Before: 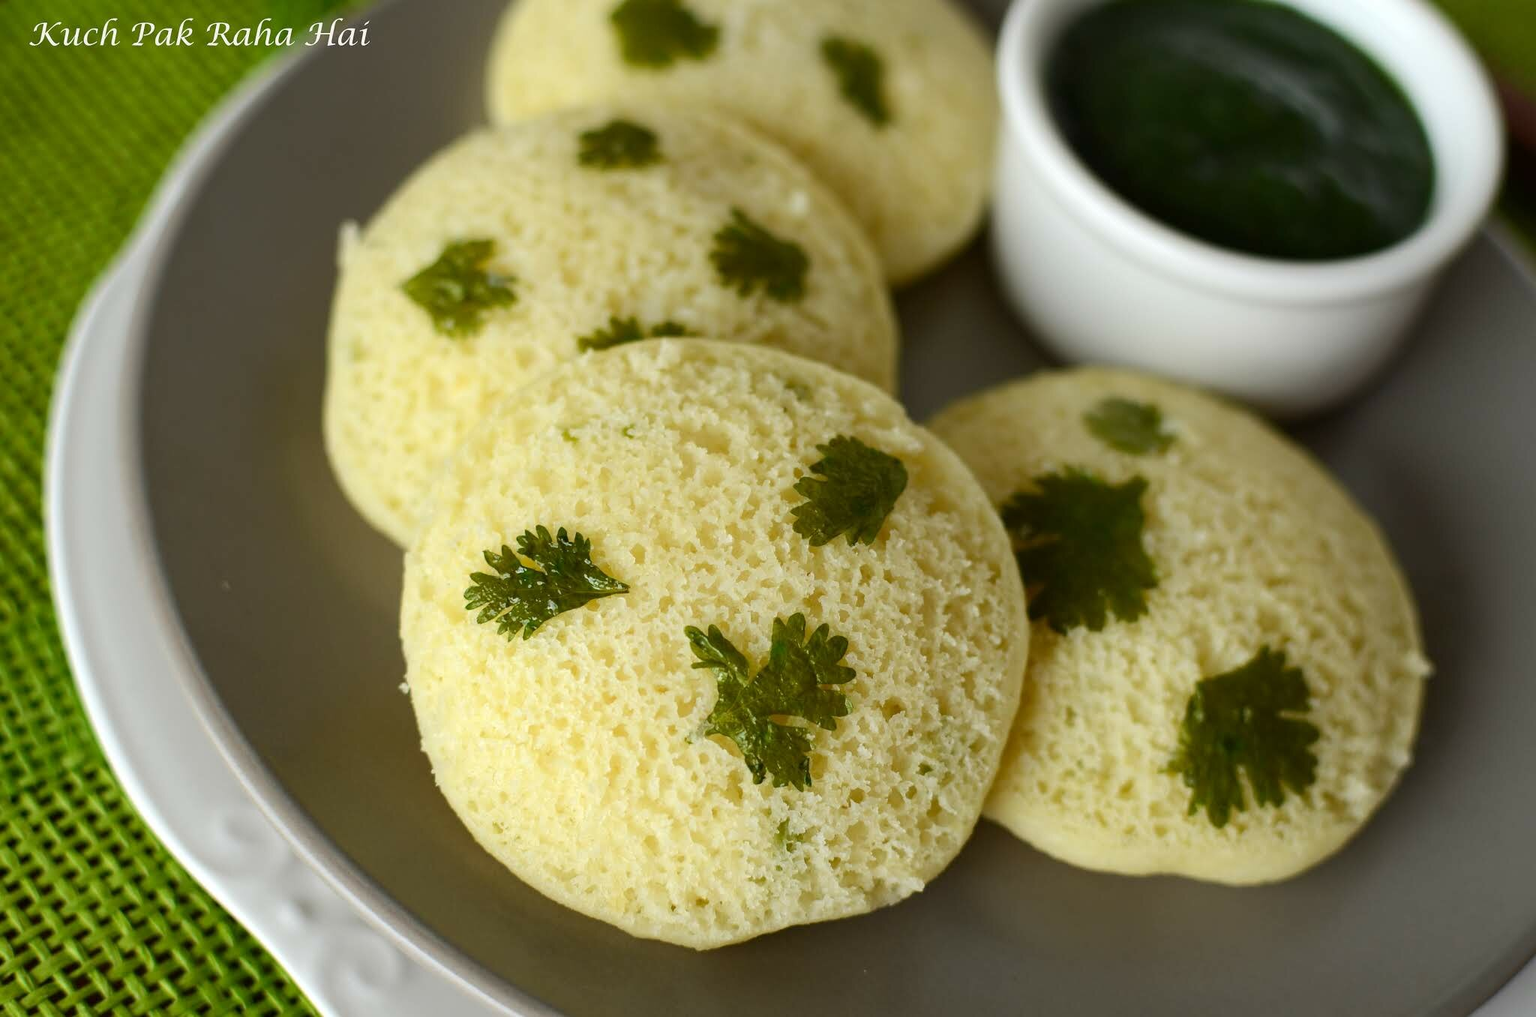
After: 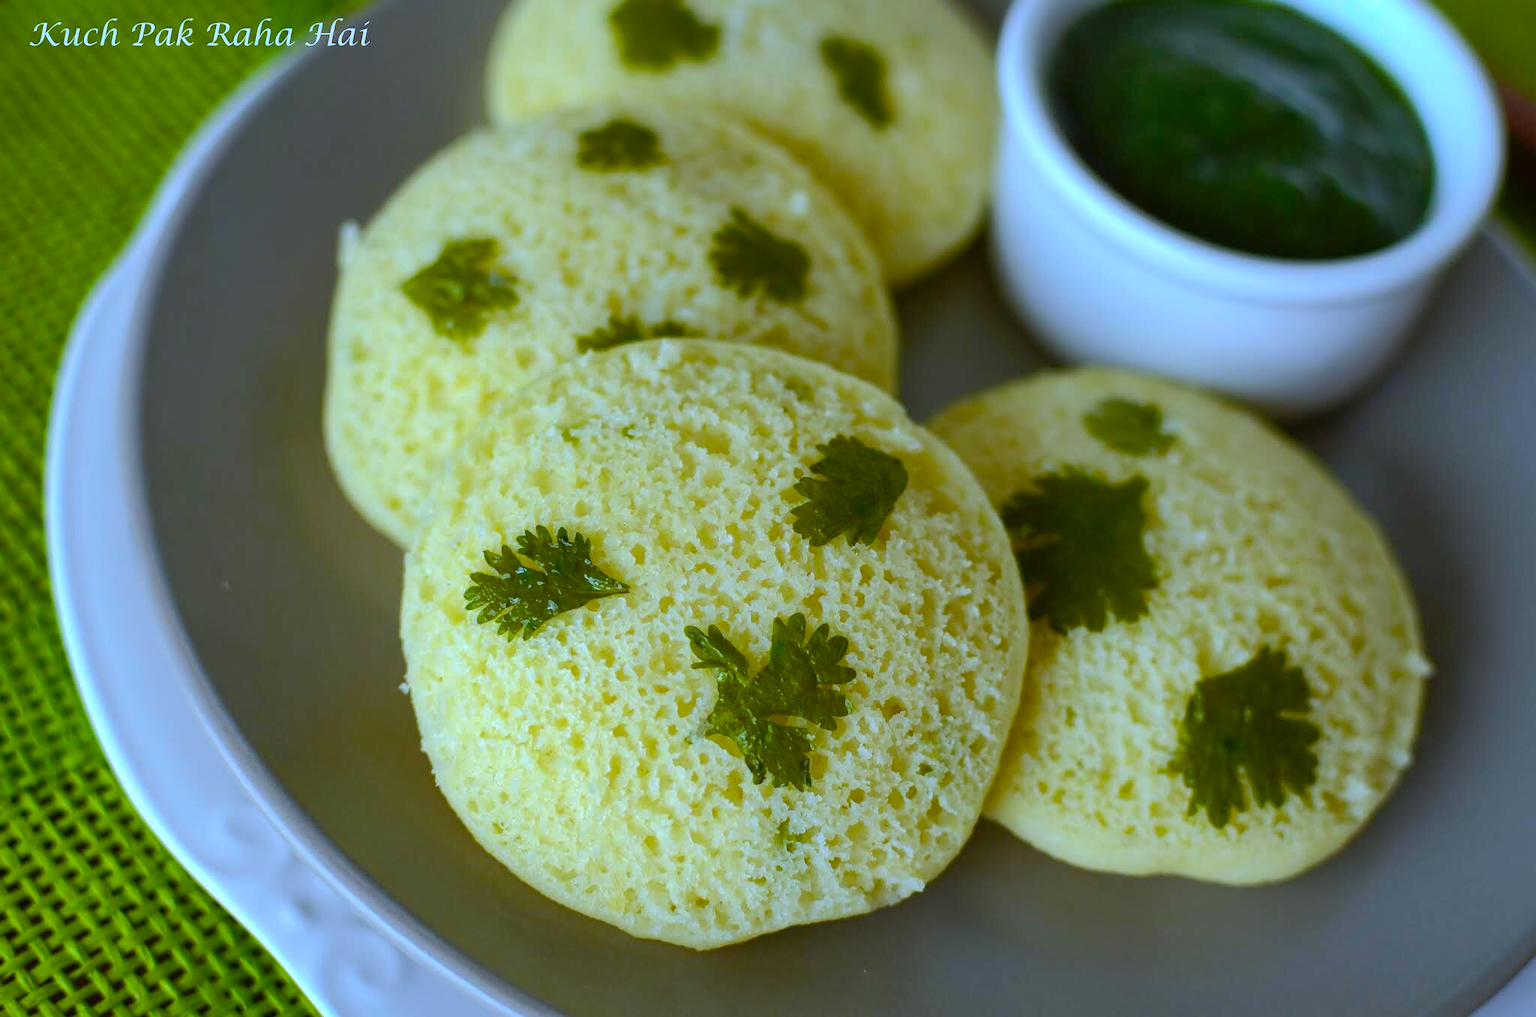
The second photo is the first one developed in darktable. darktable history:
white balance: red 0.871, blue 1.249
color balance rgb: linear chroma grading › global chroma 9.31%, global vibrance 41.49%
exposure: compensate highlight preservation false
shadows and highlights: on, module defaults
